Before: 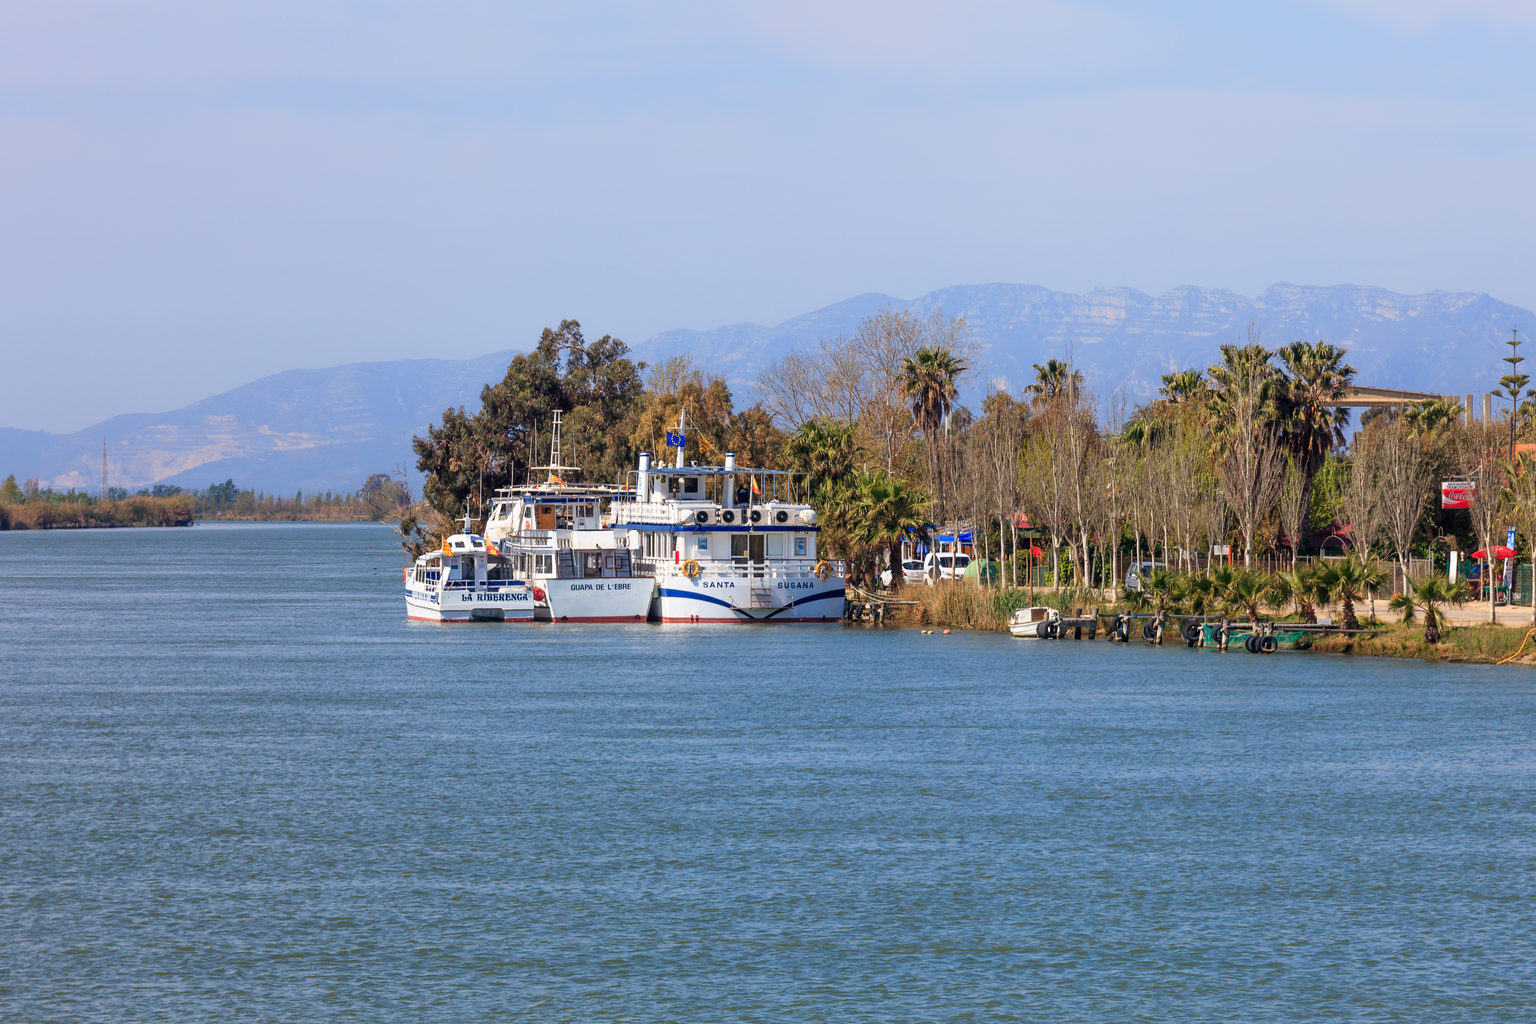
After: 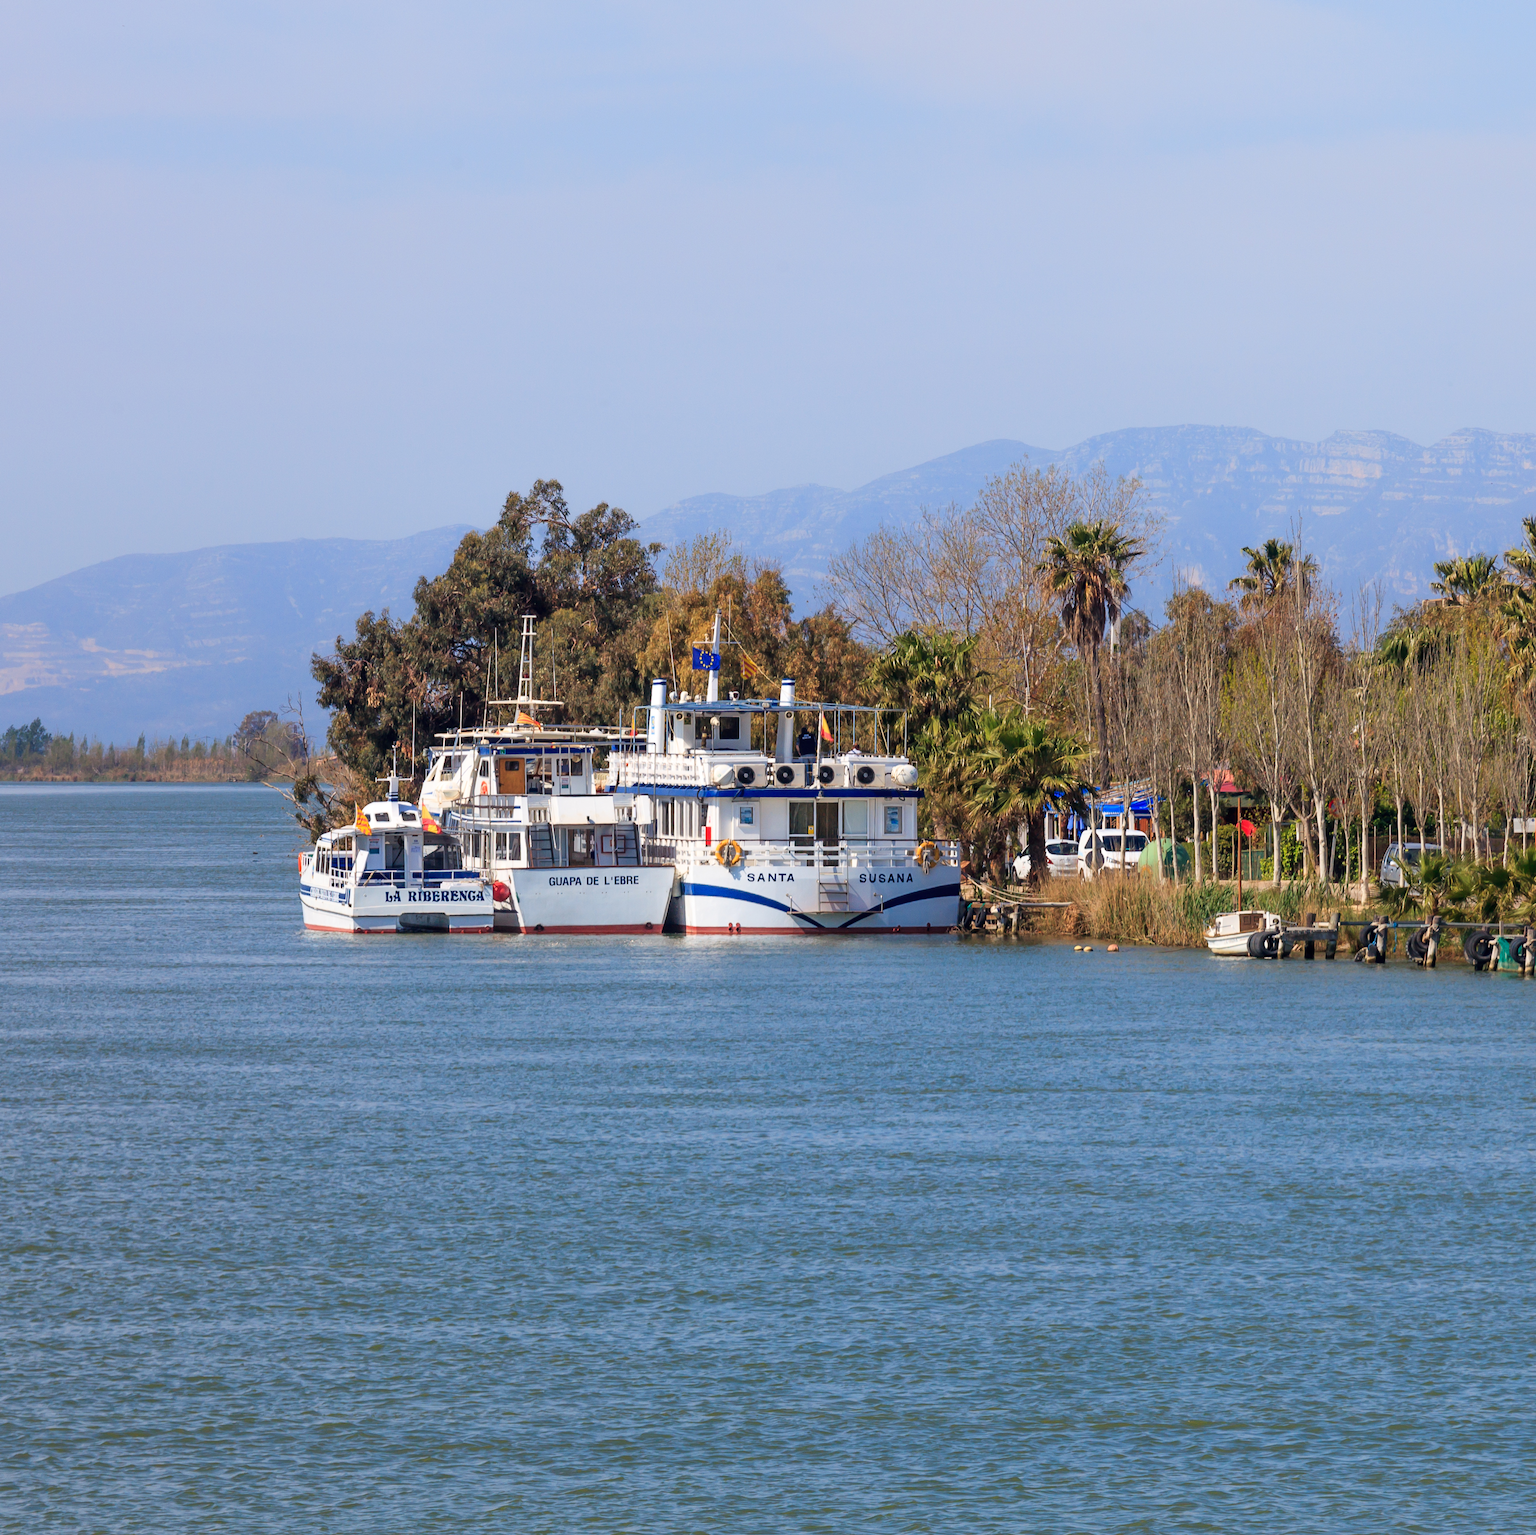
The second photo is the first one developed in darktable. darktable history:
crop and rotate: left 13.36%, right 19.965%
